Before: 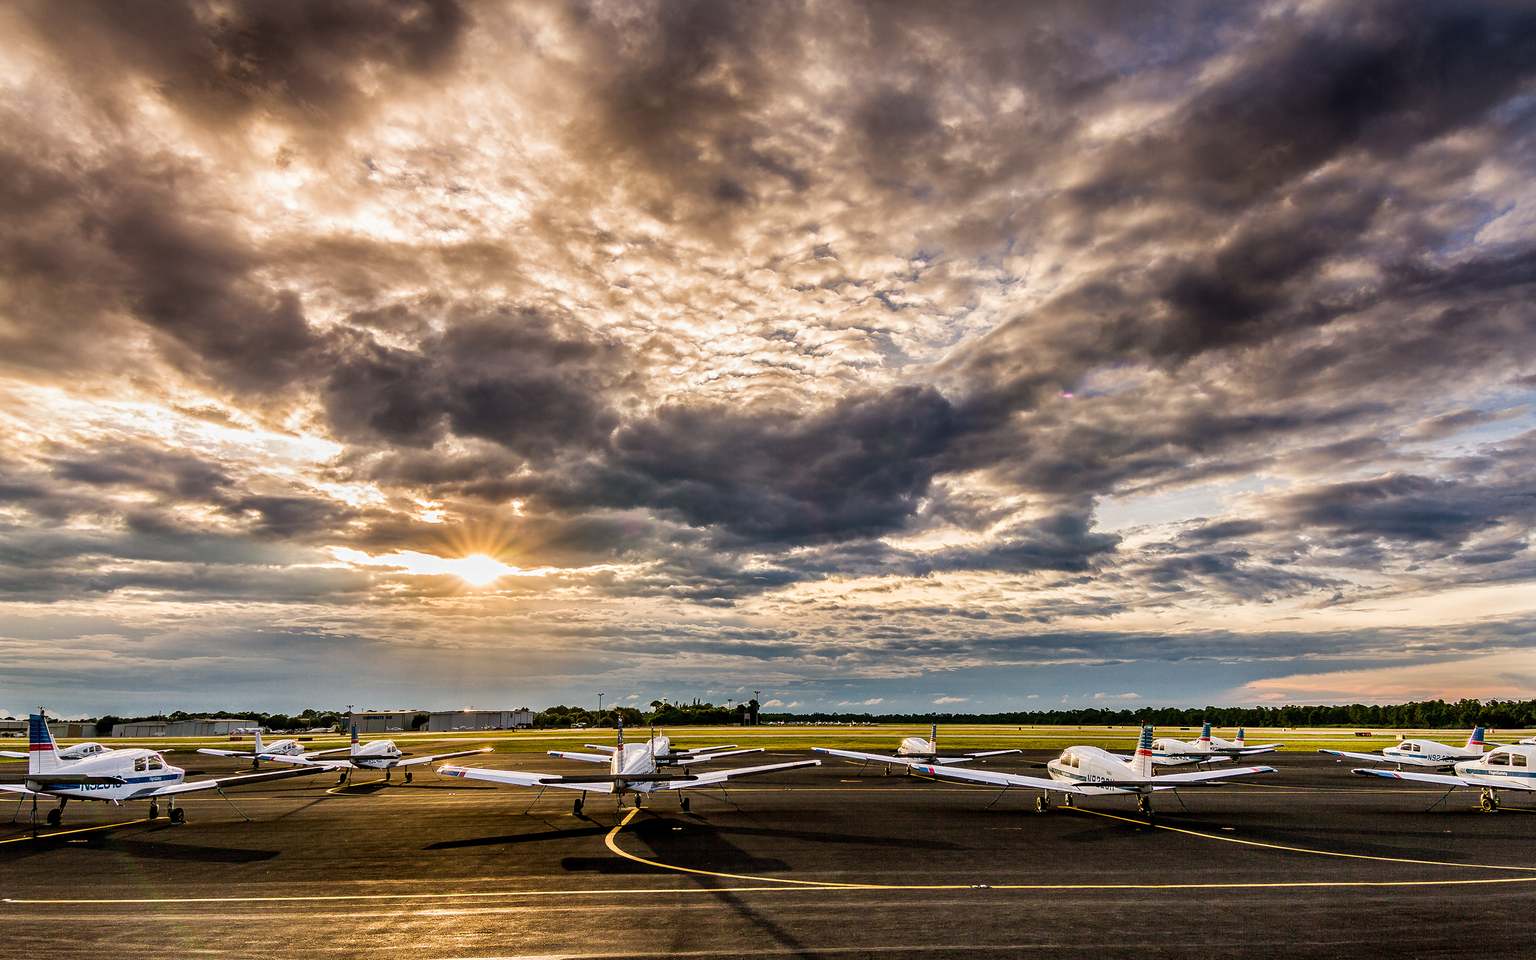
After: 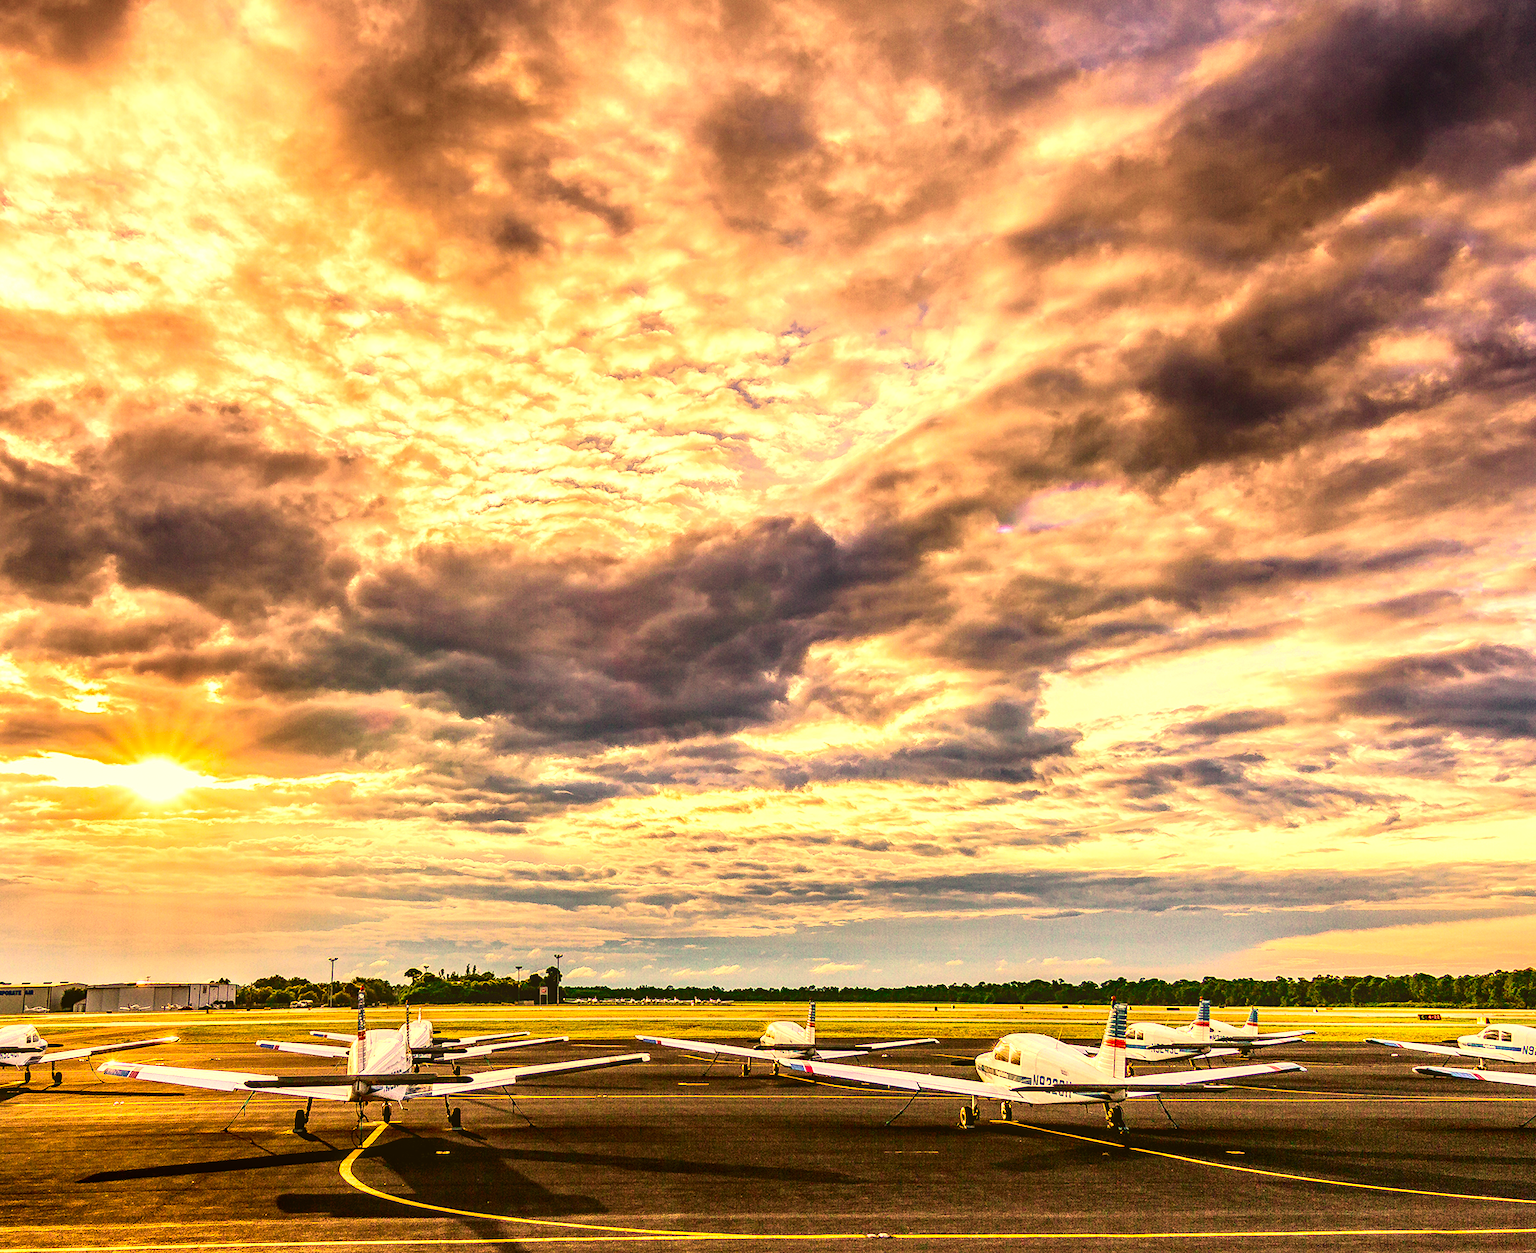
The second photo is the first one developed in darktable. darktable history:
color correction: highlights a* 17.94, highlights b* 35.39, shadows a* 1.48, shadows b* 6.42, saturation 1.01
crop and rotate: left 24.034%, top 2.838%, right 6.406%, bottom 6.299%
exposure: black level correction 0, exposure 1.2 EV, compensate exposure bias true, compensate highlight preservation false
tone curve: curves: ch0 [(0, 0.049) (0.175, 0.178) (0.466, 0.498) (0.715, 0.767) (0.819, 0.851) (1, 0.961)]; ch1 [(0, 0) (0.437, 0.398) (0.476, 0.466) (0.505, 0.505) (0.534, 0.544) (0.595, 0.608) (0.641, 0.643) (1, 1)]; ch2 [(0, 0) (0.359, 0.379) (0.437, 0.44) (0.489, 0.495) (0.518, 0.537) (0.579, 0.579) (1, 1)], color space Lab, independent channels, preserve colors none
local contrast: on, module defaults
haze removal: compatibility mode true, adaptive false
